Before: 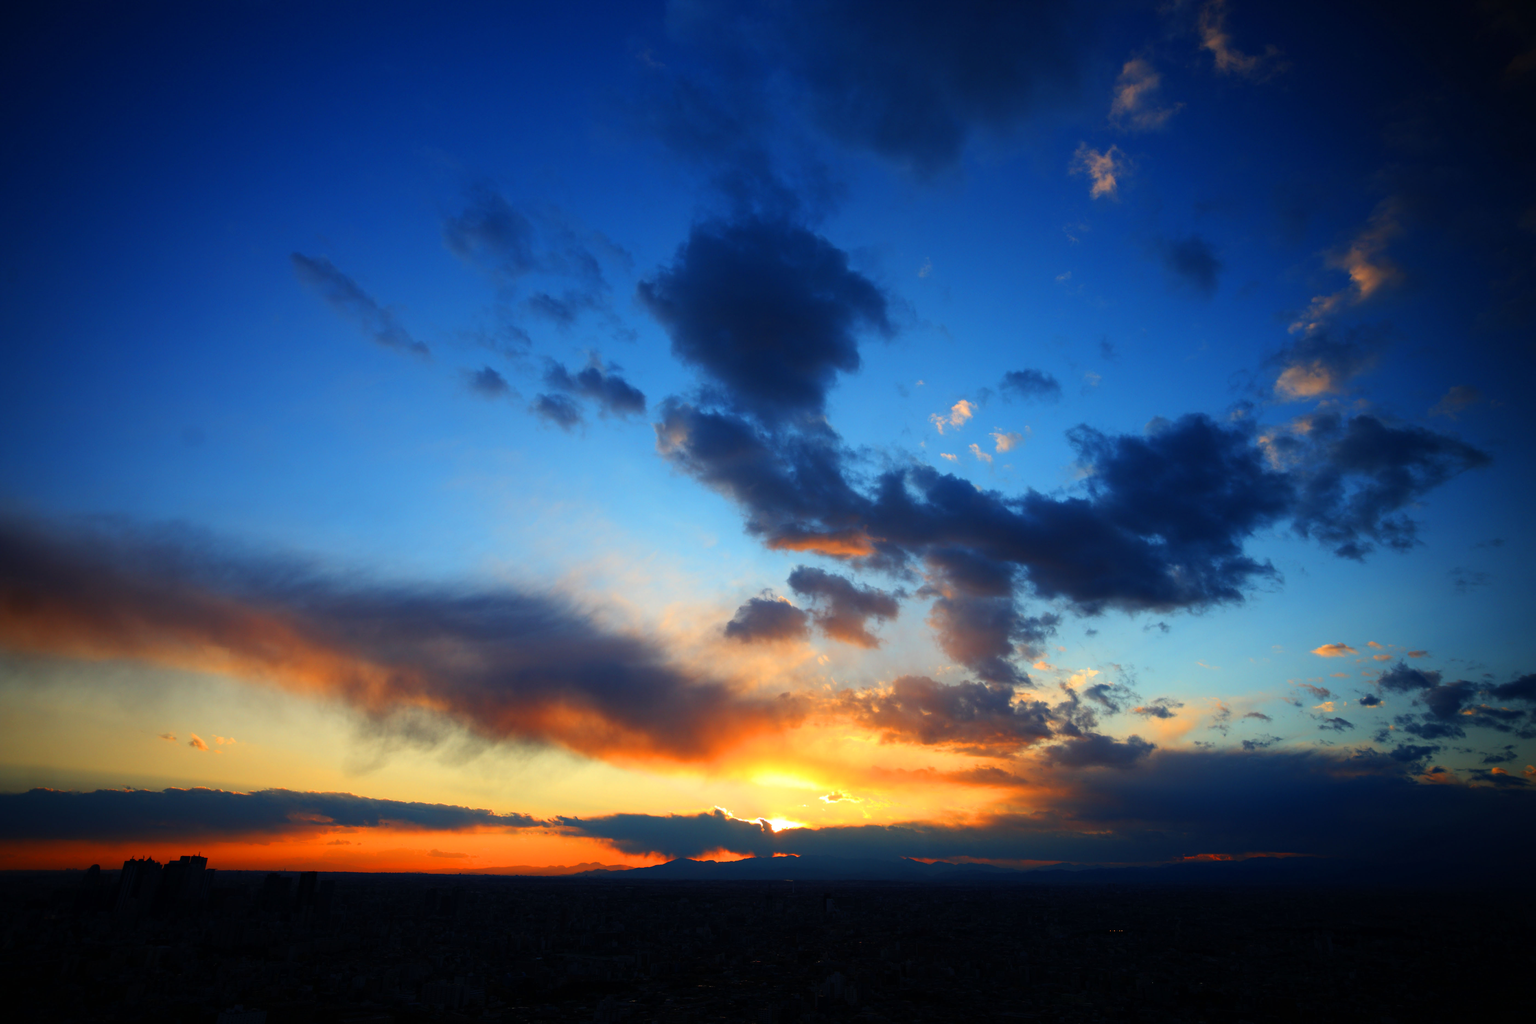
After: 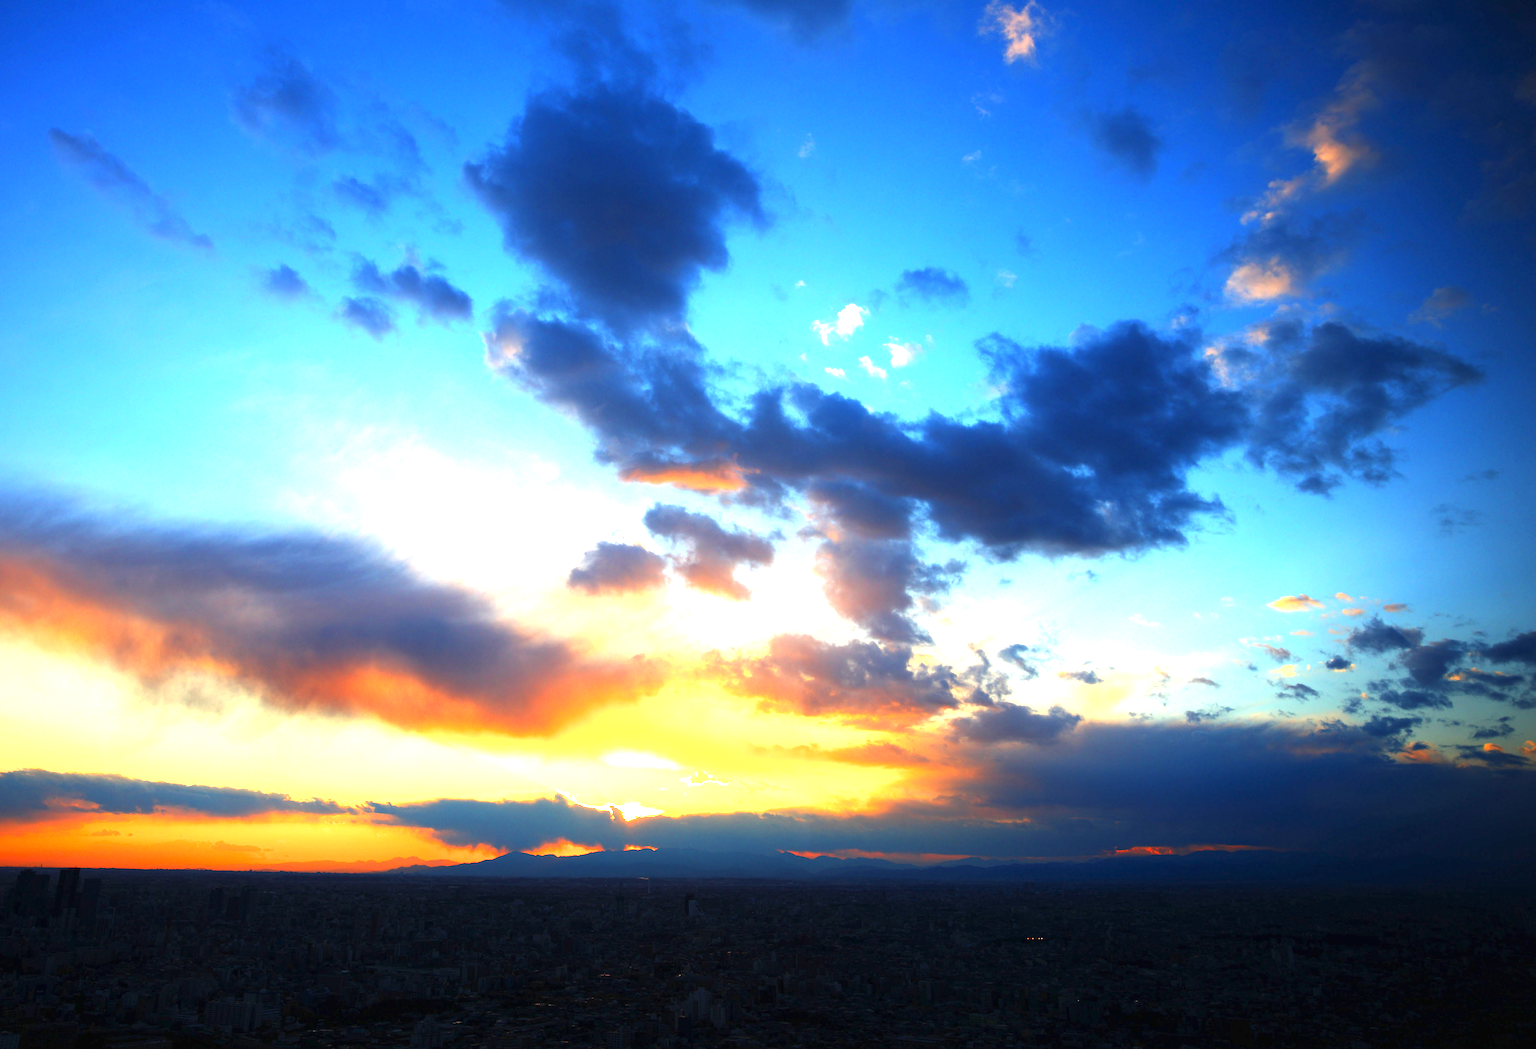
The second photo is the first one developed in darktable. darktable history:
crop: left 16.315%, top 14.246%
exposure: black level correction 0, exposure 1.675 EV, compensate exposure bias true, compensate highlight preservation false
